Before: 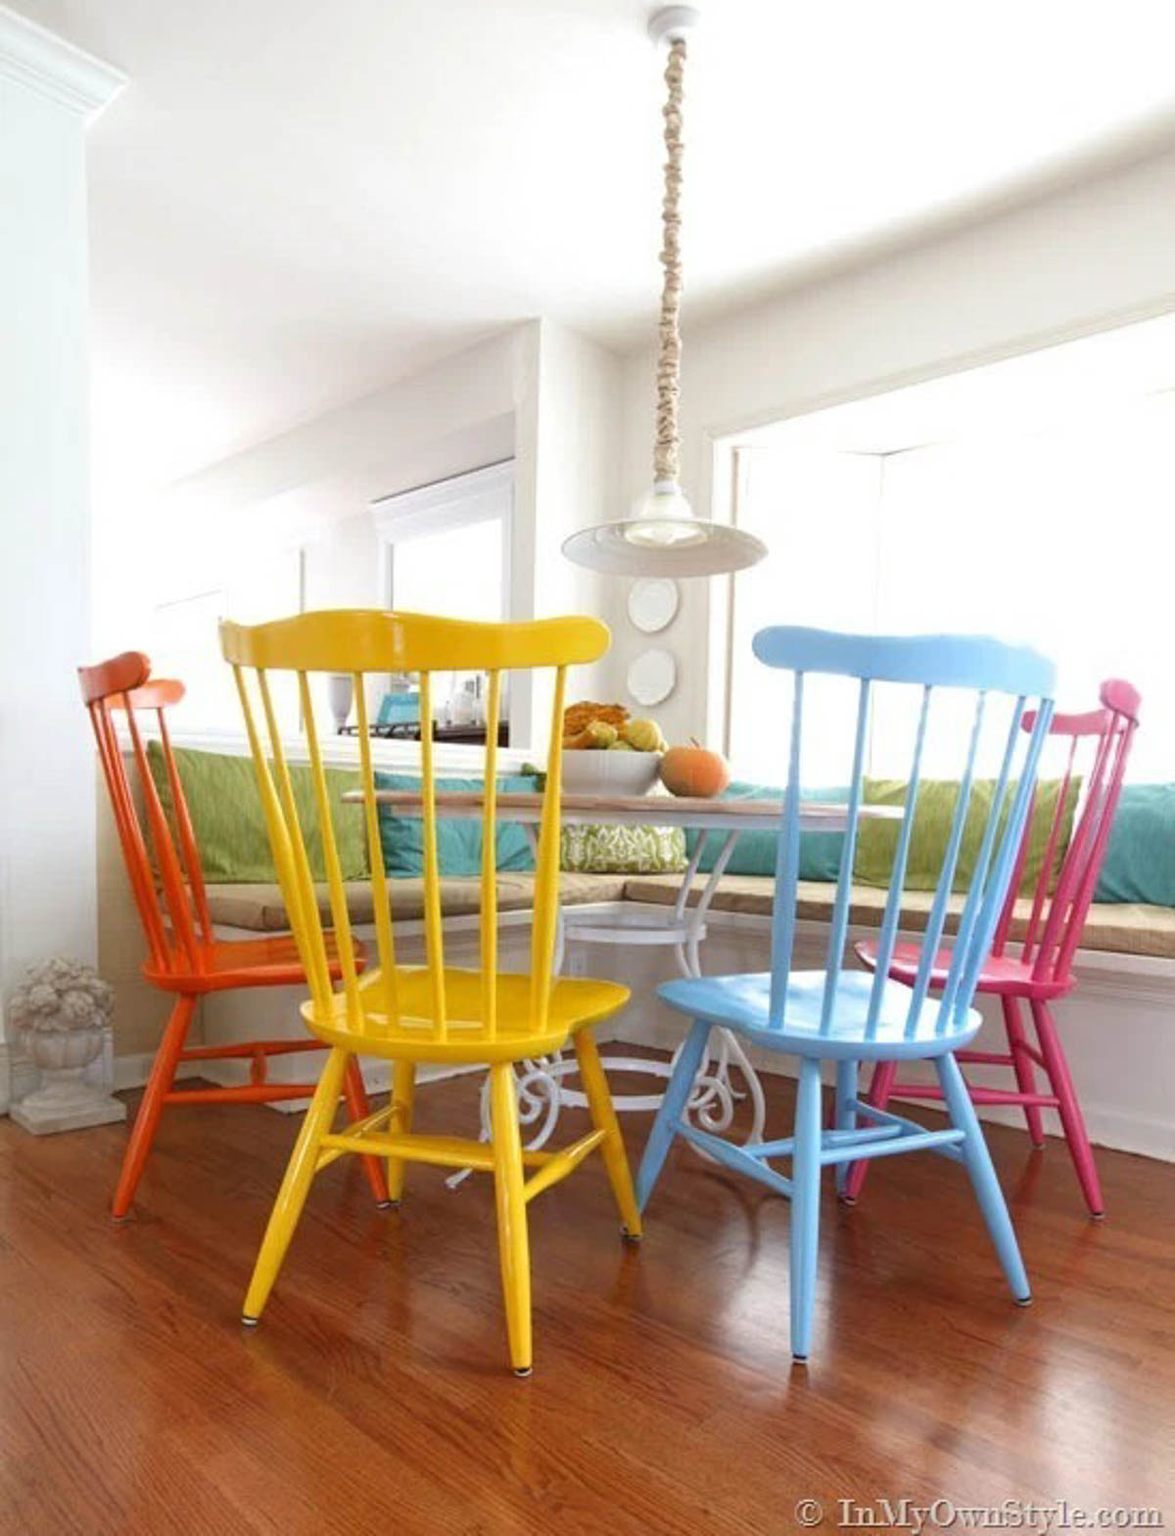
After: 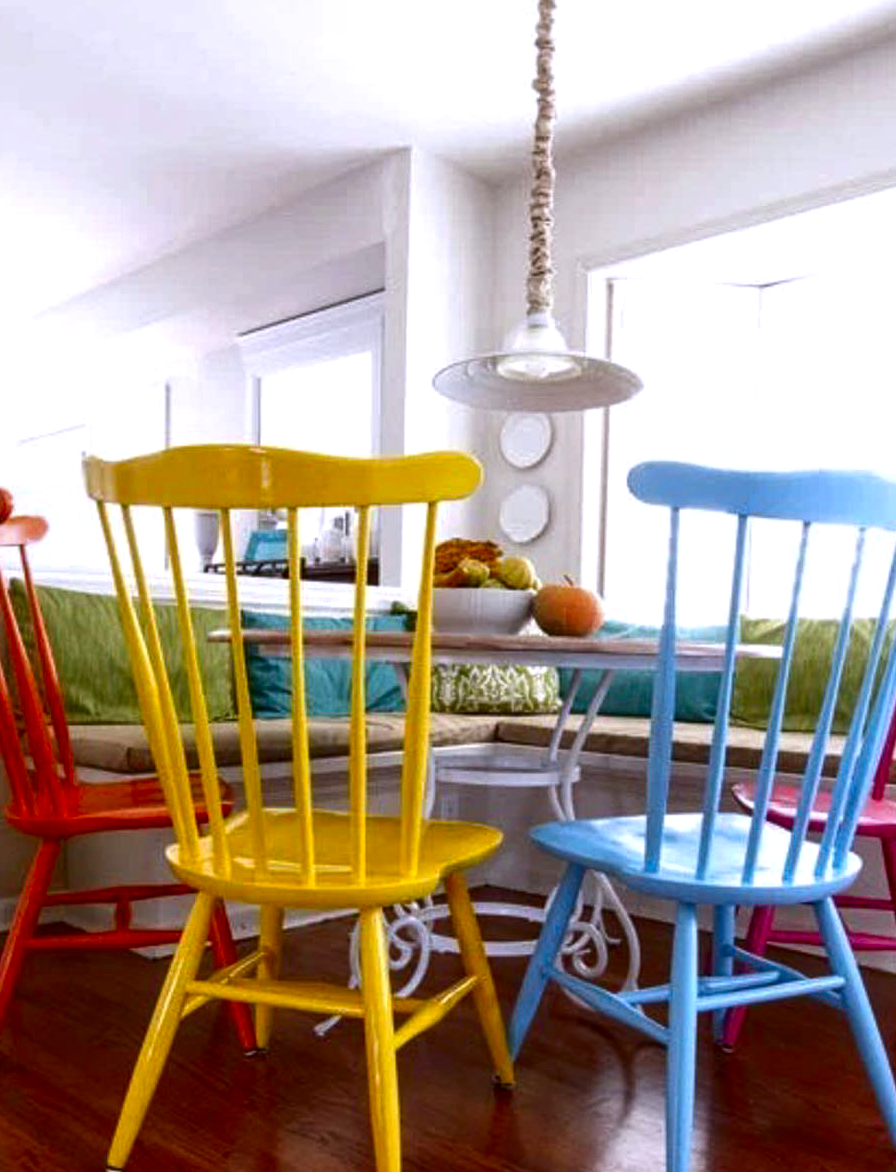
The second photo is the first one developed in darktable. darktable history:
crop and rotate: left 11.831%, top 11.346%, right 13.429%, bottom 13.899%
contrast brightness saturation: contrast 0.1, brightness -0.26, saturation 0.14
white balance: red 1.004, blue 1.096
local contrast: detail 130%
